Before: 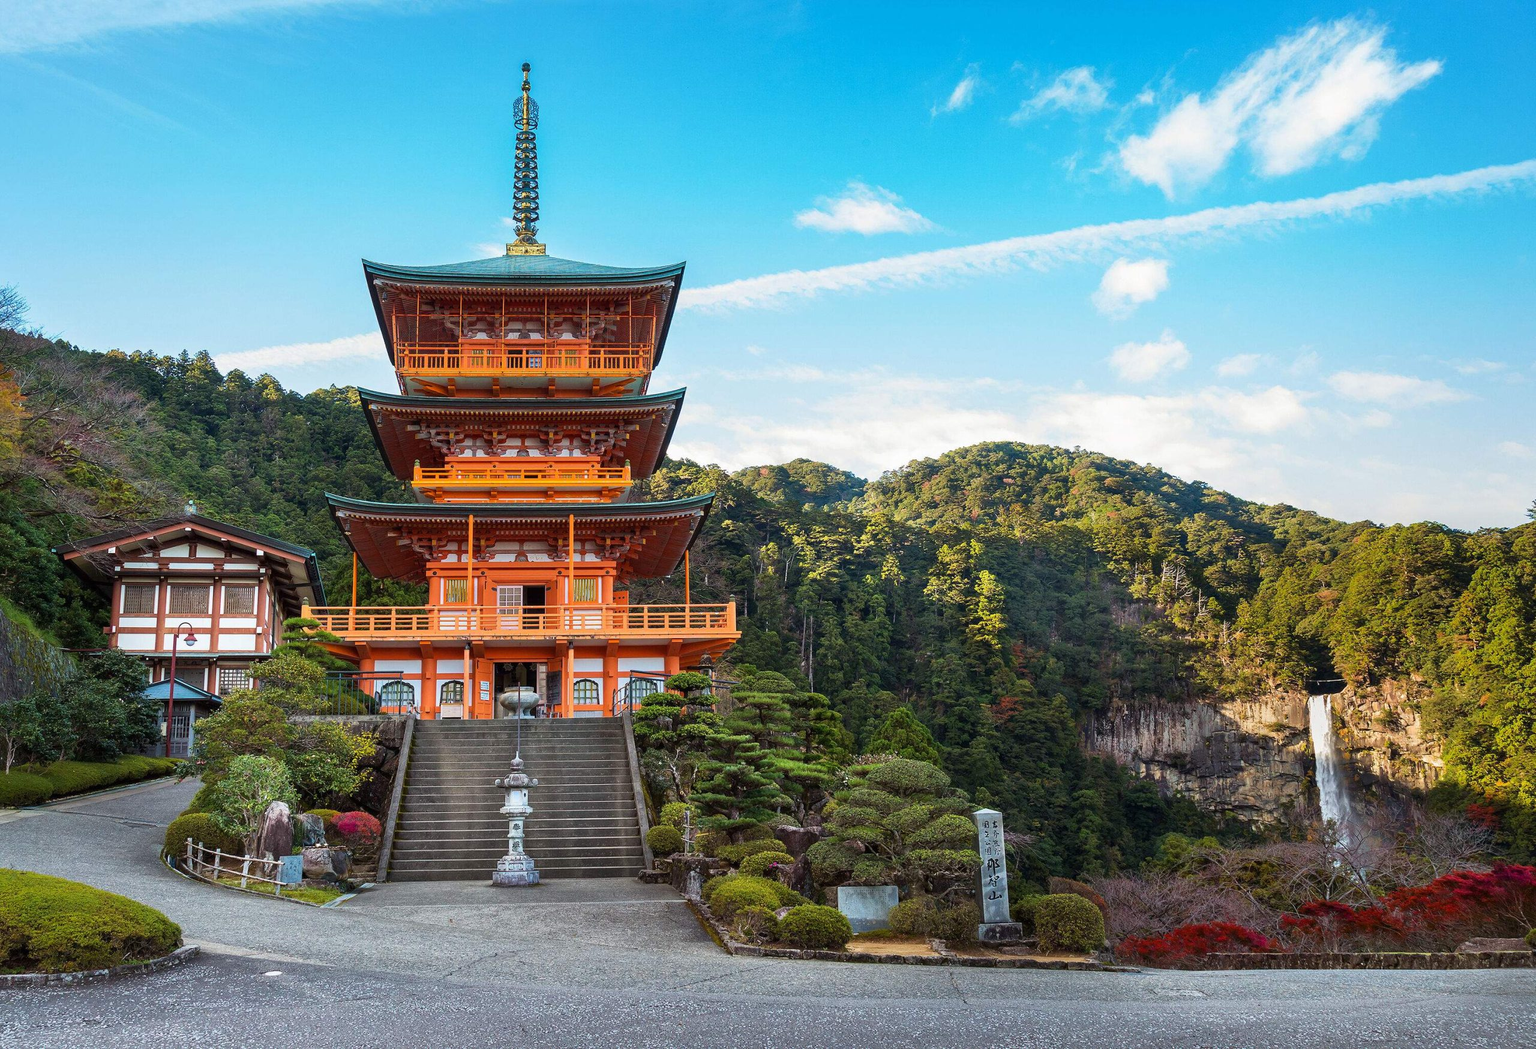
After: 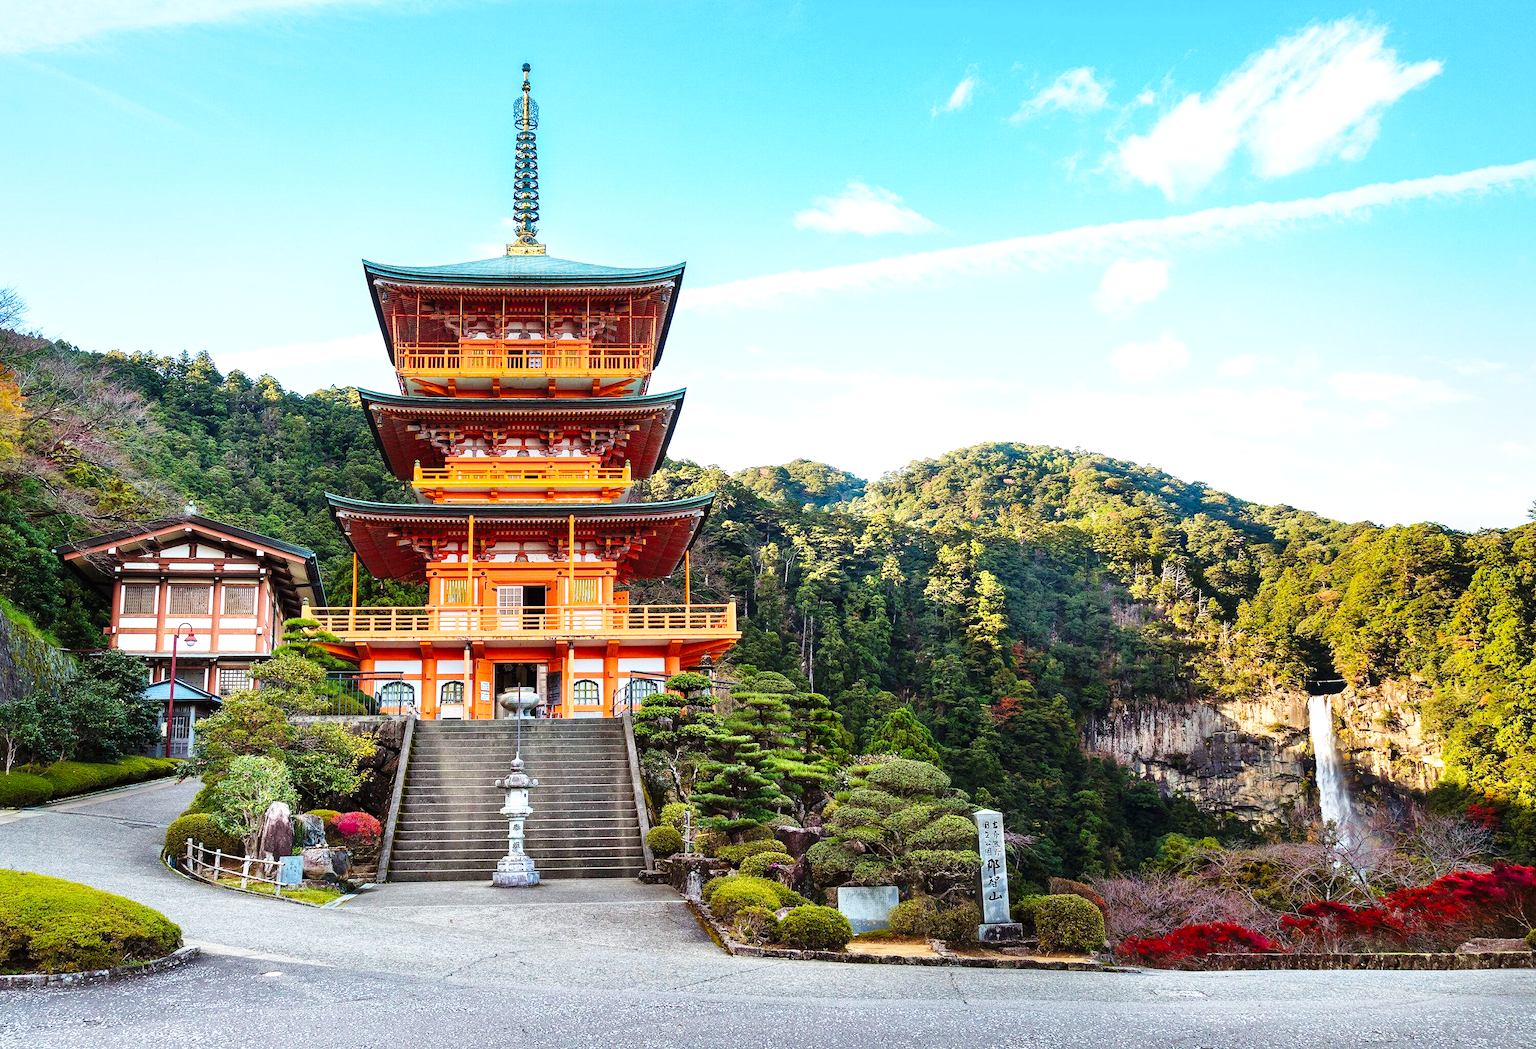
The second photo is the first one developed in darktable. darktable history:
exposure: black level correction 0, exposure 0.5 EV, compensate exposure bias true, compensate highlight preservation false
base curve: curves: ch0 [(0, 0) (0.036, 0.025) (0.121, 0.166) (0.206, 0.329) (0.605, 0.79) (1, 1)], preserve colors none
